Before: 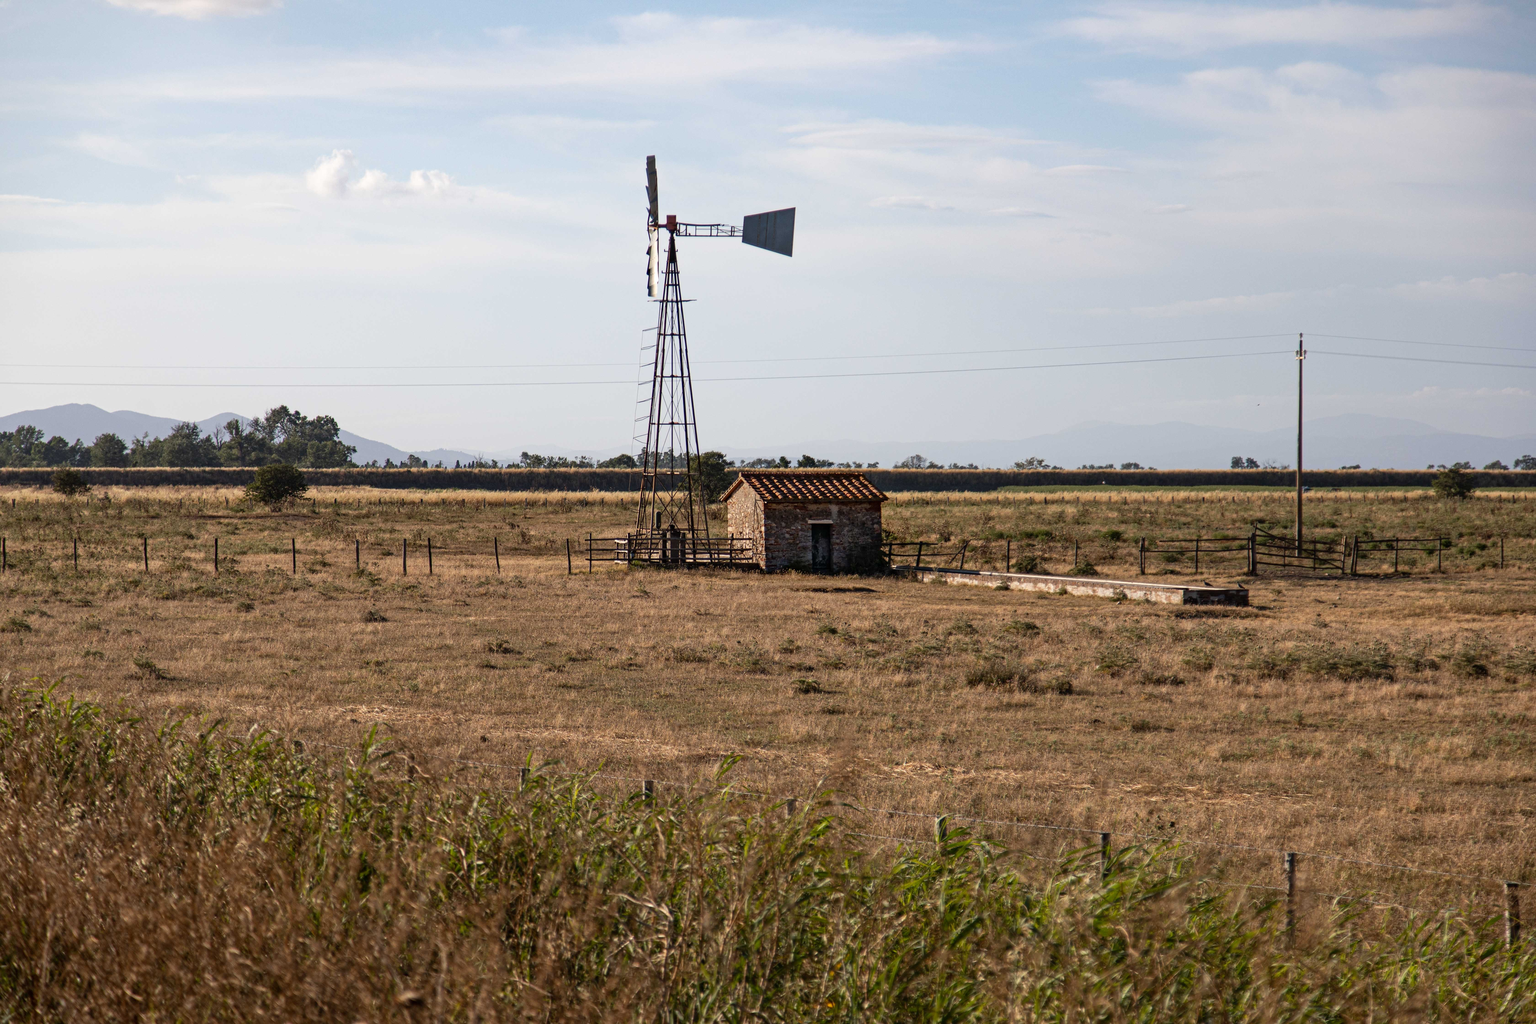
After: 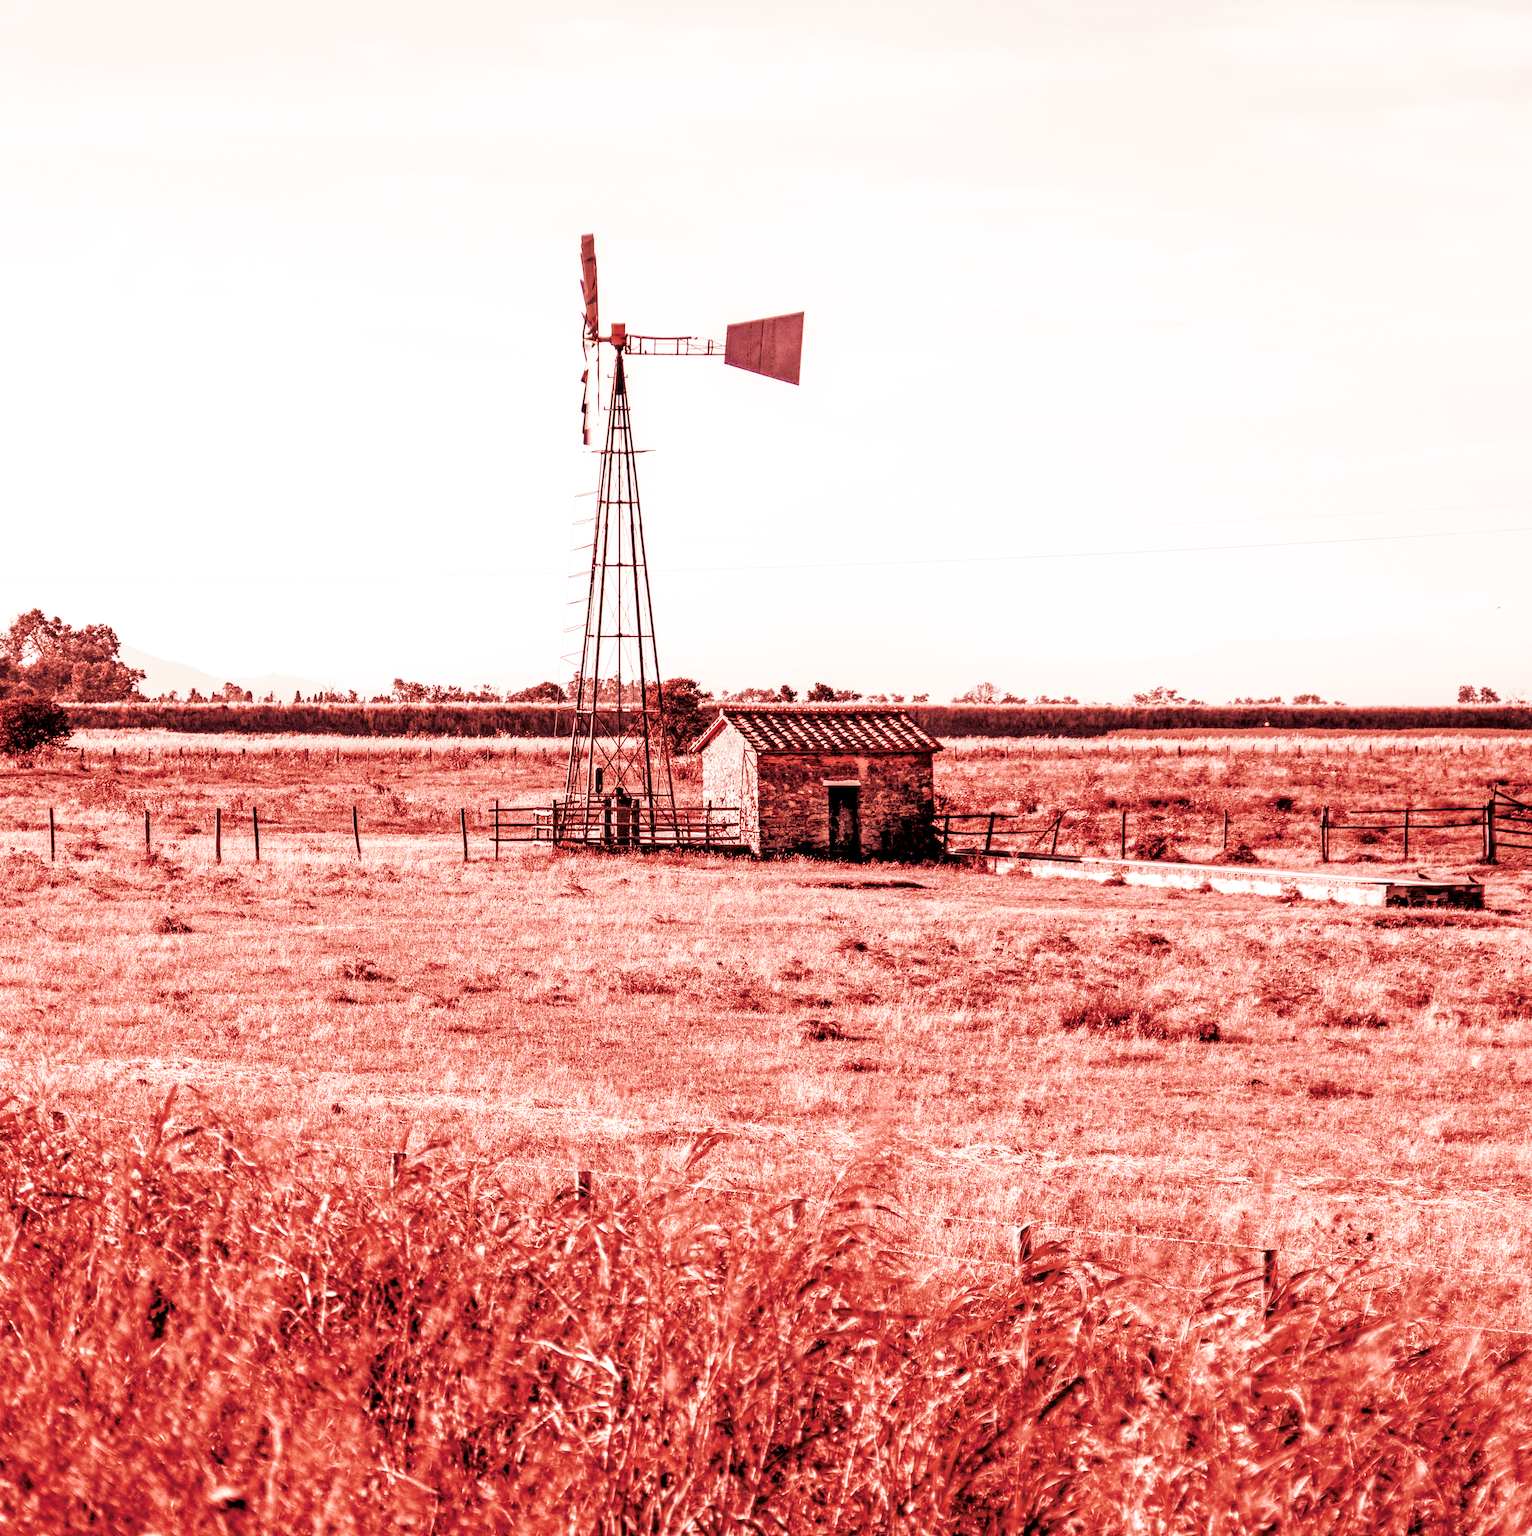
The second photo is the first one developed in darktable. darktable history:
crop: left 16.899%, right 16.556%
local contrast: highlights 60%, shadows 60%, detail 160%
color zones: curves: ch0 [(0, 0.5) (0.125, 0.4) (0.25, 0.5) (0.375, 0.4) (0.5, 0.4) (0.625, 0.35) (0.75, 0.35) (0.875, 0.5)]; ch1 [(0, 0.35) (0.125, 0.45) (0.25, 0.35) (0.375, 0.35) (0.5, 0.35) (0.625, 0.35) (0.75, 0.45) (0.875, 0.35)]; ch2 [(0, 0.6) (0.125, 0.5) (0.25, 0.5) (0.375, 0.6) (0.5, 0.6) (0.625, 0.5) (0.75, 0.5) (0.875, 0.5)]
white balance: red 4.26, blue 1.802
sigmoid: on, module defaults
split-toning: on, module defaults
